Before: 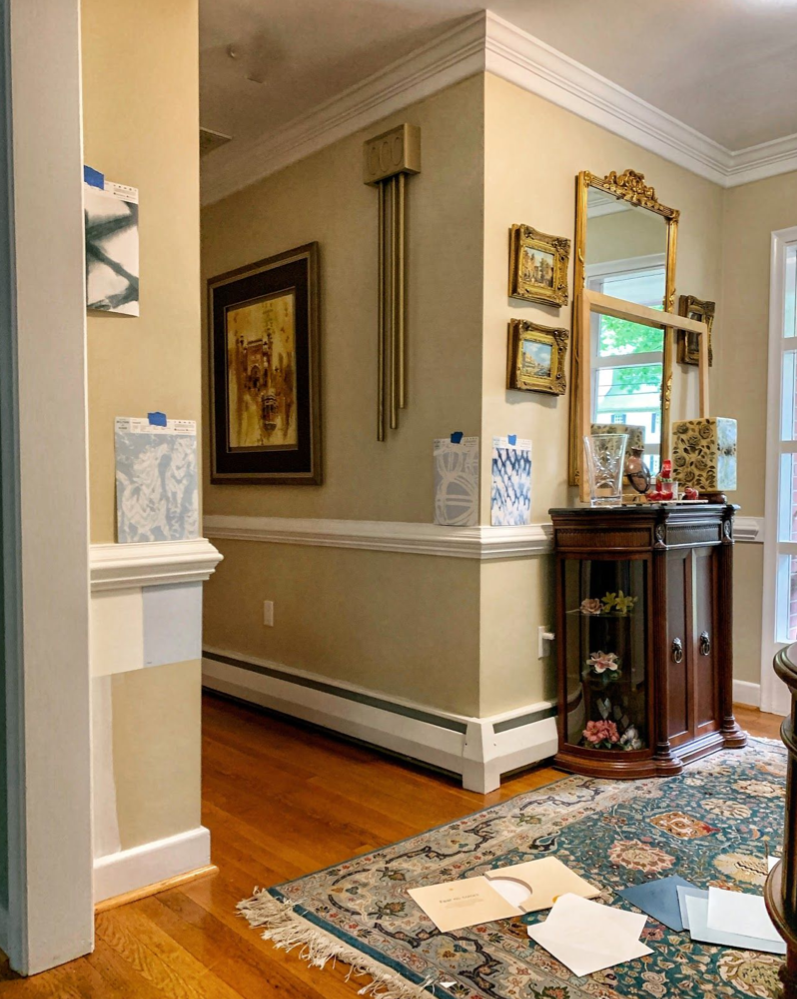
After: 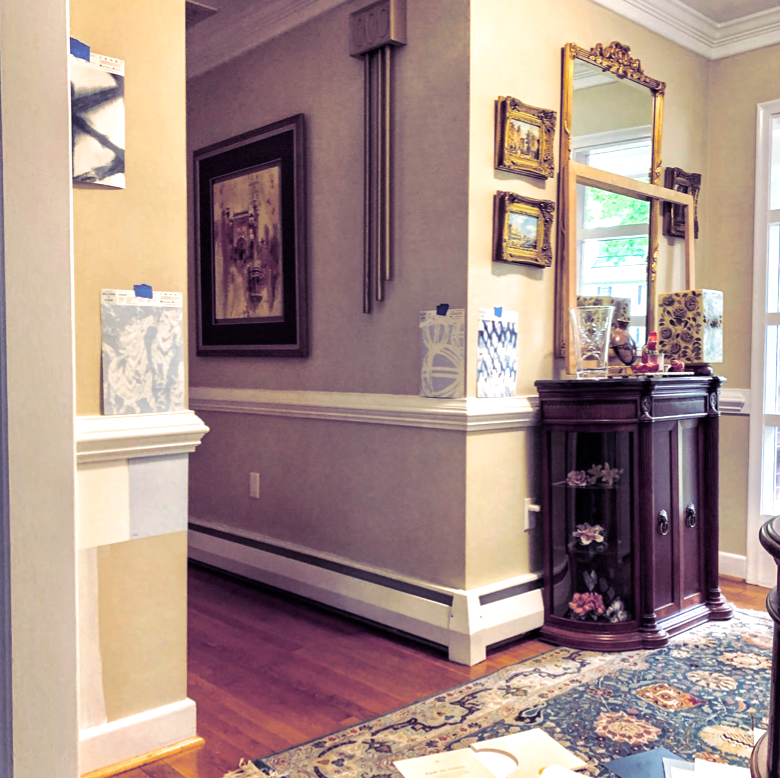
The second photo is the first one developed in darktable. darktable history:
split-toning: shadows › hue 255.6°, shadows › saturation 0.66, highlights › hue 43.2°, highlights › saturation 0.68, balance -50.1
exposure: black level correction 0, exposure 0.5 EV, compensate highlight preservation false
crop and rotate: left 1.814%, top 12.818%, right 0.25%, bottom 9.225%
white balance: red 1.004, blue 1.024
